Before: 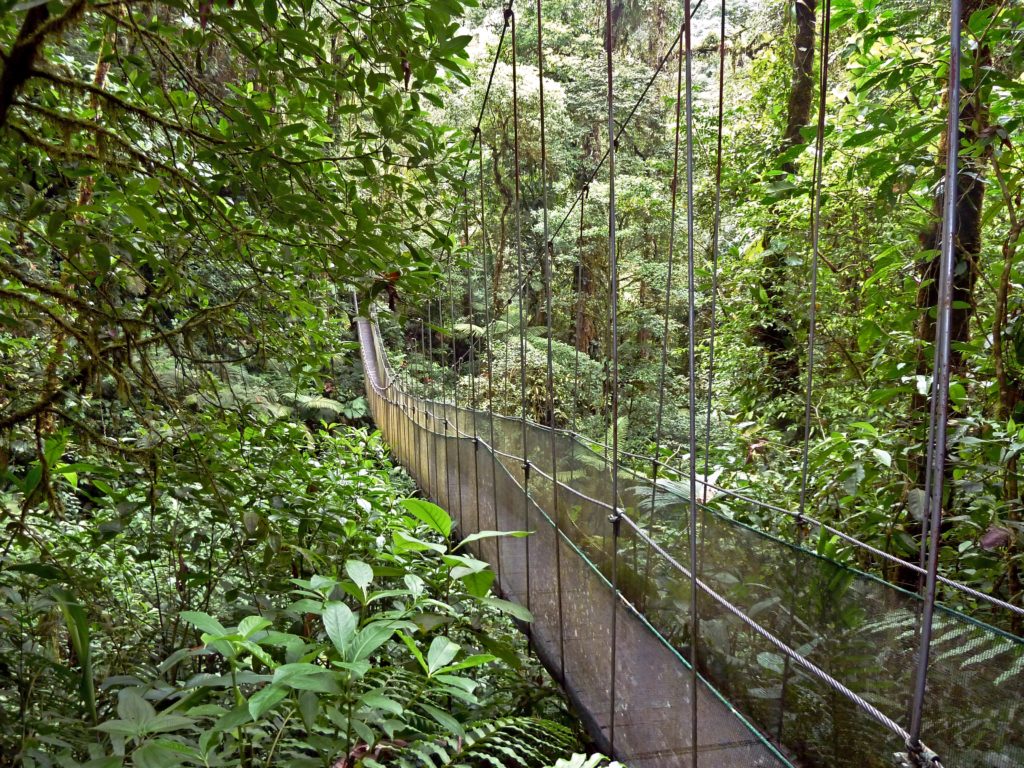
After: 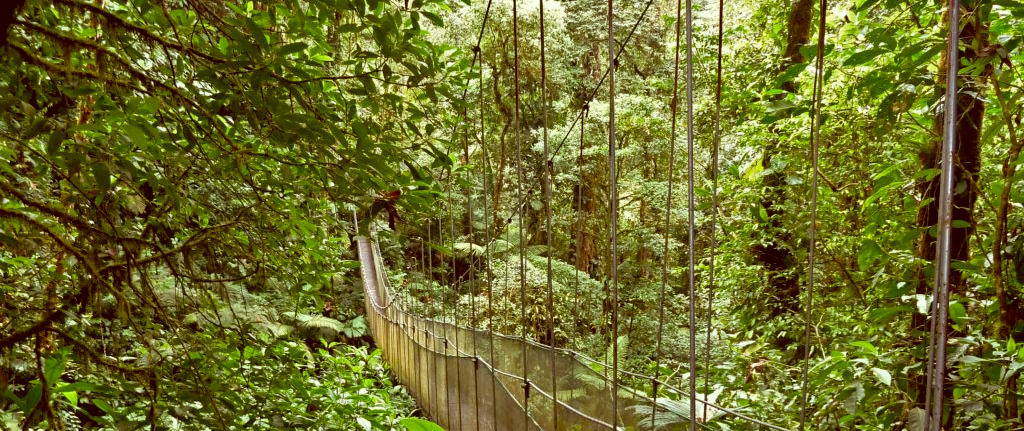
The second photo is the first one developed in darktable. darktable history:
crop and rotate: top 10.605%, bottom 33.274%
color correction: highlights a* -5.94, highlights b* 9.48, shadows a* 10.12, shadows b* 23.94
